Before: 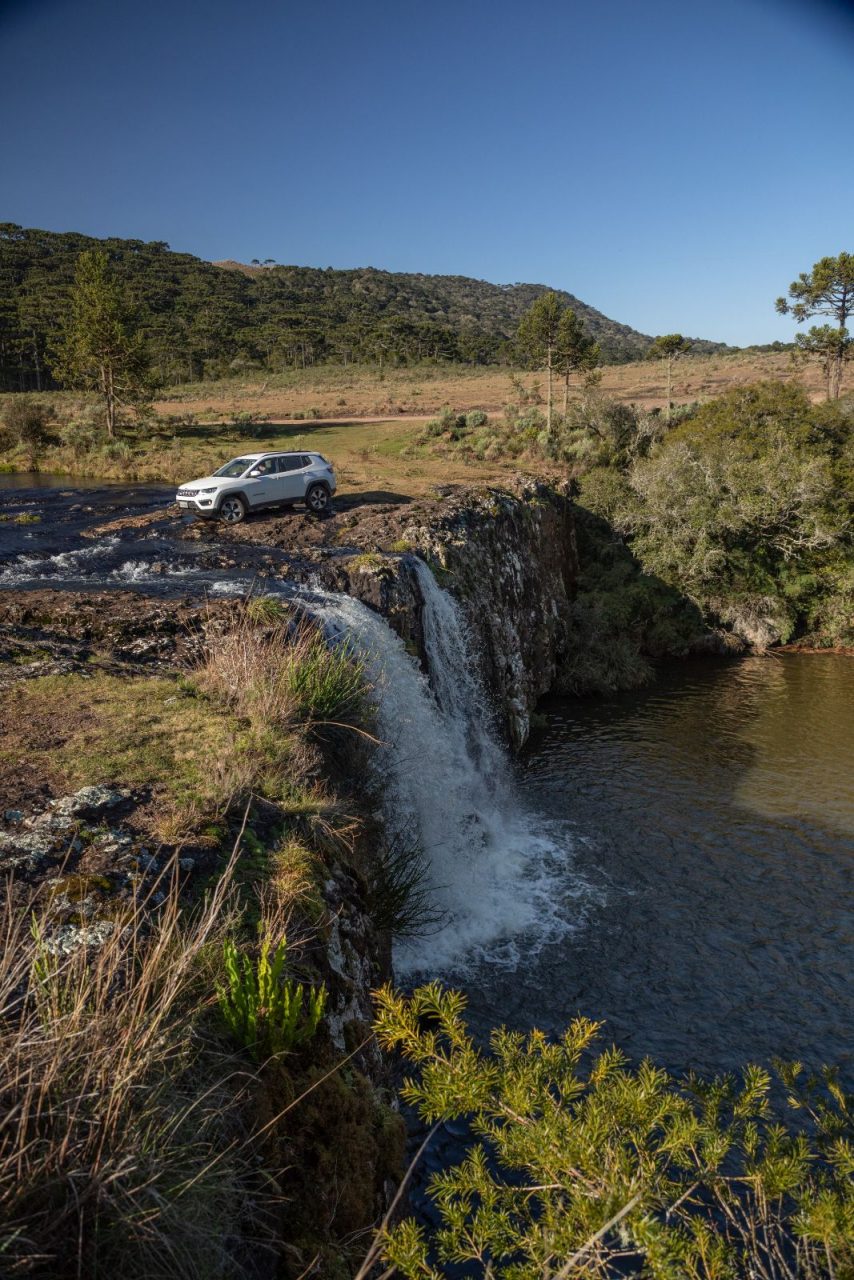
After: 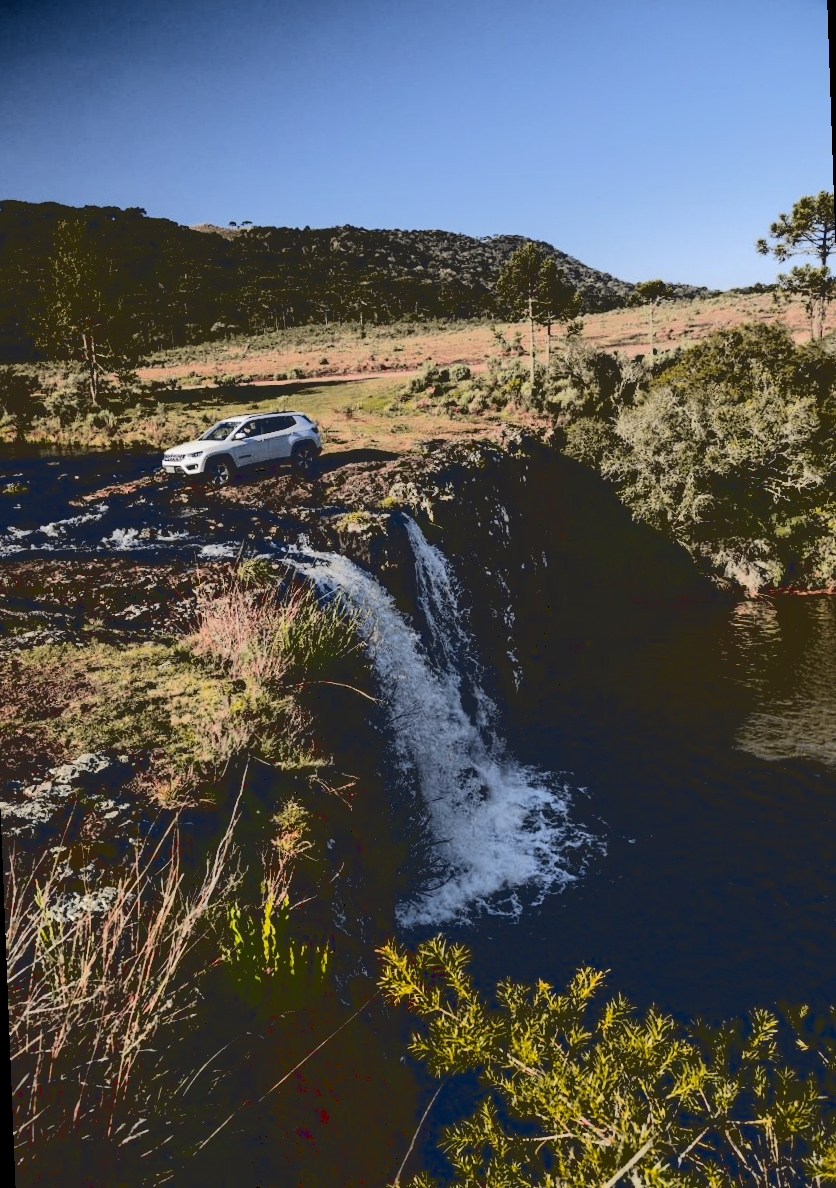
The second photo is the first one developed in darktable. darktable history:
crop: top 0.05%, bottom 0.098%
tone curve: curves: ch0 [(0, 0) (0.087, 0.054) (0.281, 0.245) (0.506, 0.526) (0.8, 0.824) (0.994, 0.955)]; ch1 [(0, 0) (0.27, 0.195) (0.406, 0.435) (0.452, 0.474) (0.495, 0.5) (0.514, 0.508) (0.563, 0.584) (0.654, 0.689) (1, 1)]; ch2 [(0, 0) (0.269, 0.299) (0.459, 0.441) (0.498, 0.499) (0.523, 0.52) (0.551, 0.549) (0.633, 0.625) (0.659, 0.681) (0.718, 0.764) (1, 1)], color space Lab, independent channels, preserve colors none
base curve: curves: ch0 [(0.065, 0.026) (0.236, 0.358) (0.53, 0.546) (0.777, 0.841) (0.924, 0.992)], preserve colors average RGB
rotate and perspective: rotation -2.12°, lens shift (vertical) 0.009, lens shift (horizontal) -0.008, automatic cropping original format, crop left 0.036, crop right 0.964, crop top 0.05, crop bottom 0.959
